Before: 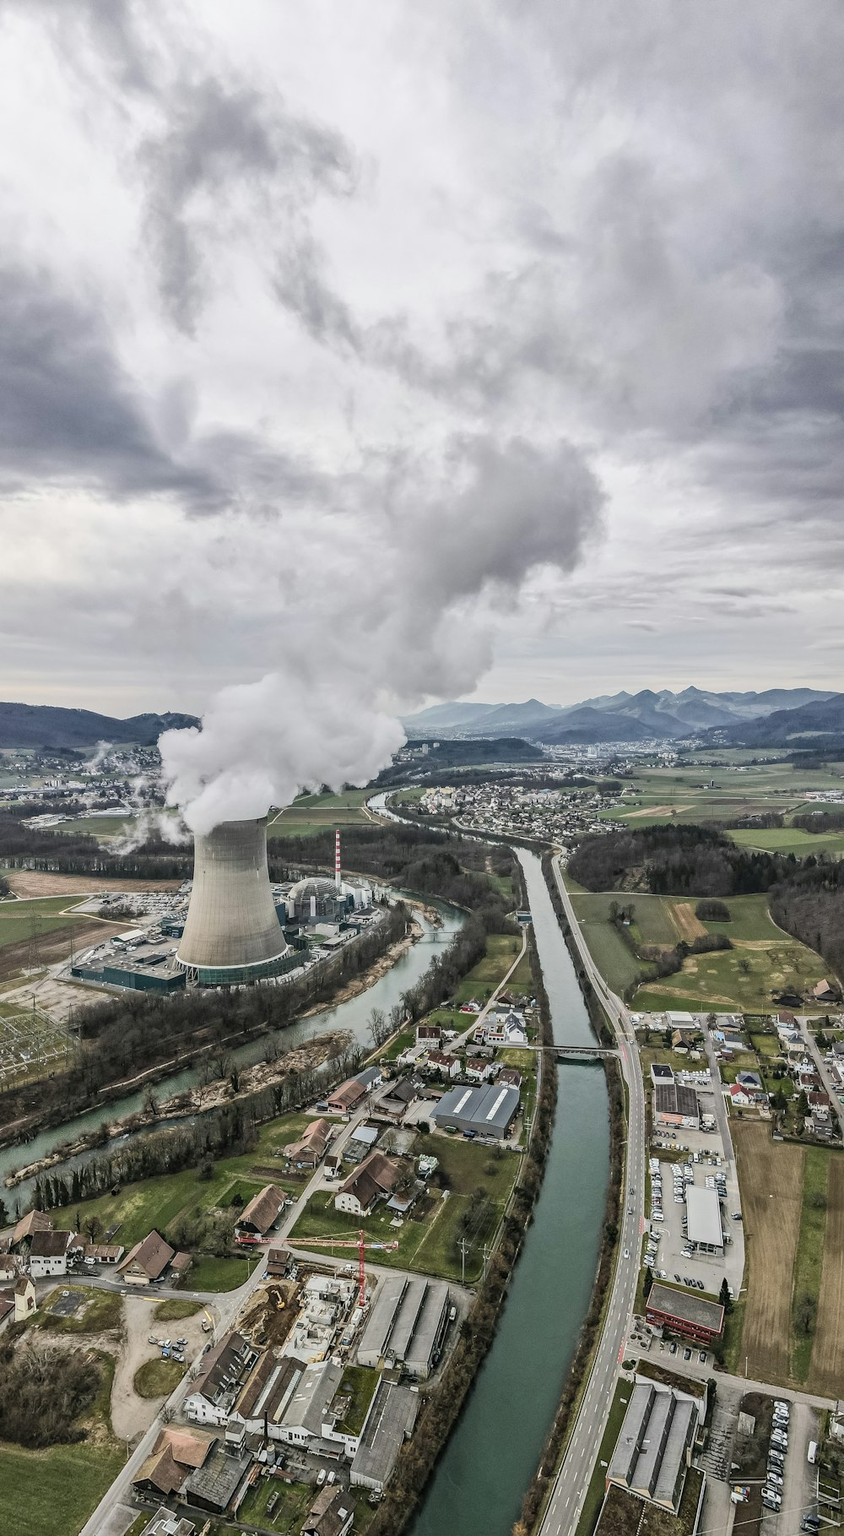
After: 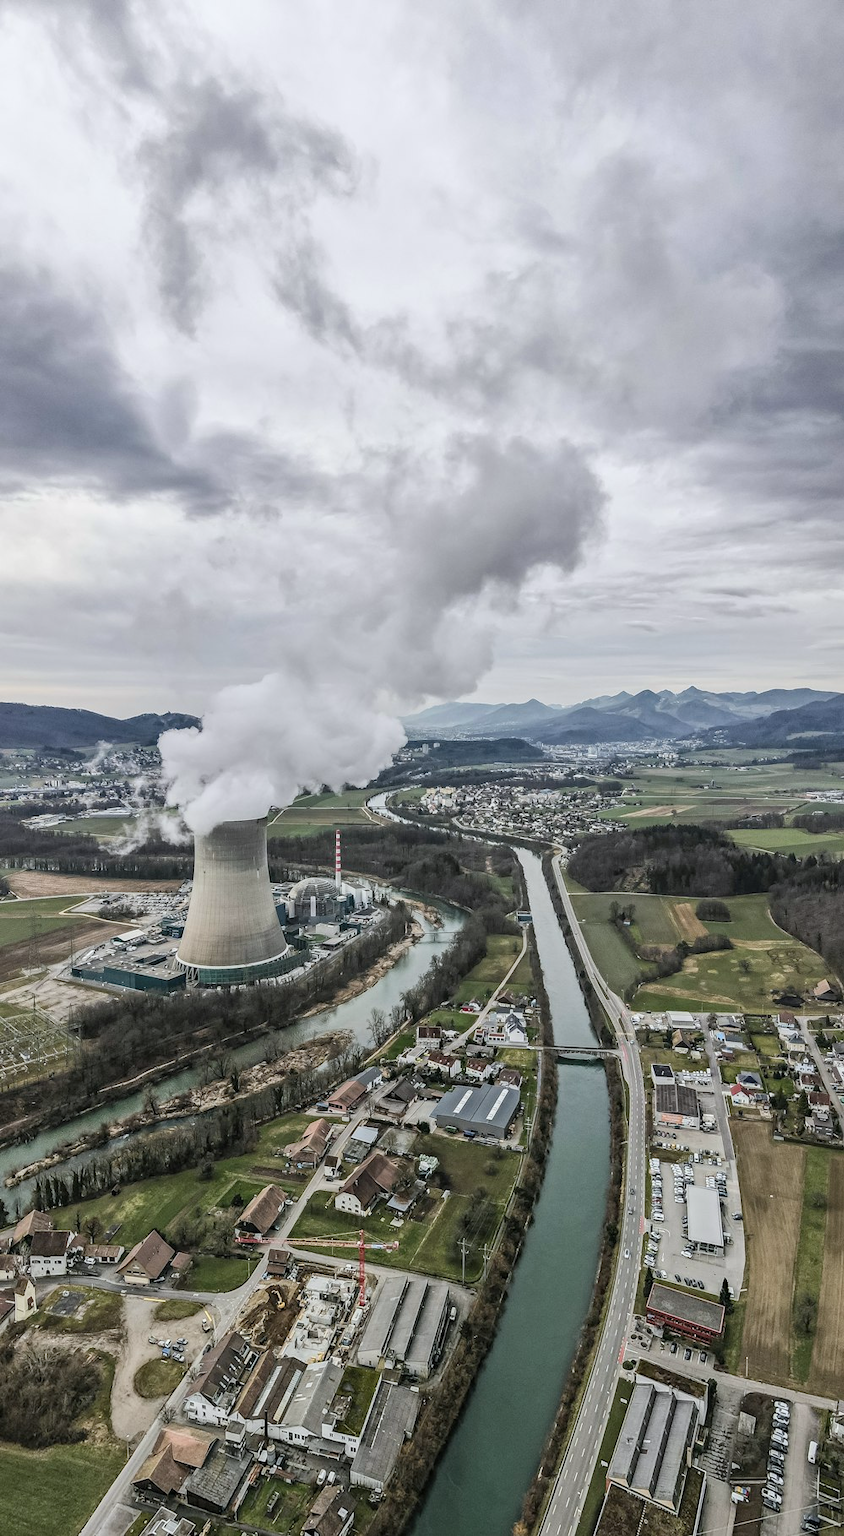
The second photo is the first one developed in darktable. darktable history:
exposure: compensate highlight preservation false
white balance: red 0.988, blue 1.017
